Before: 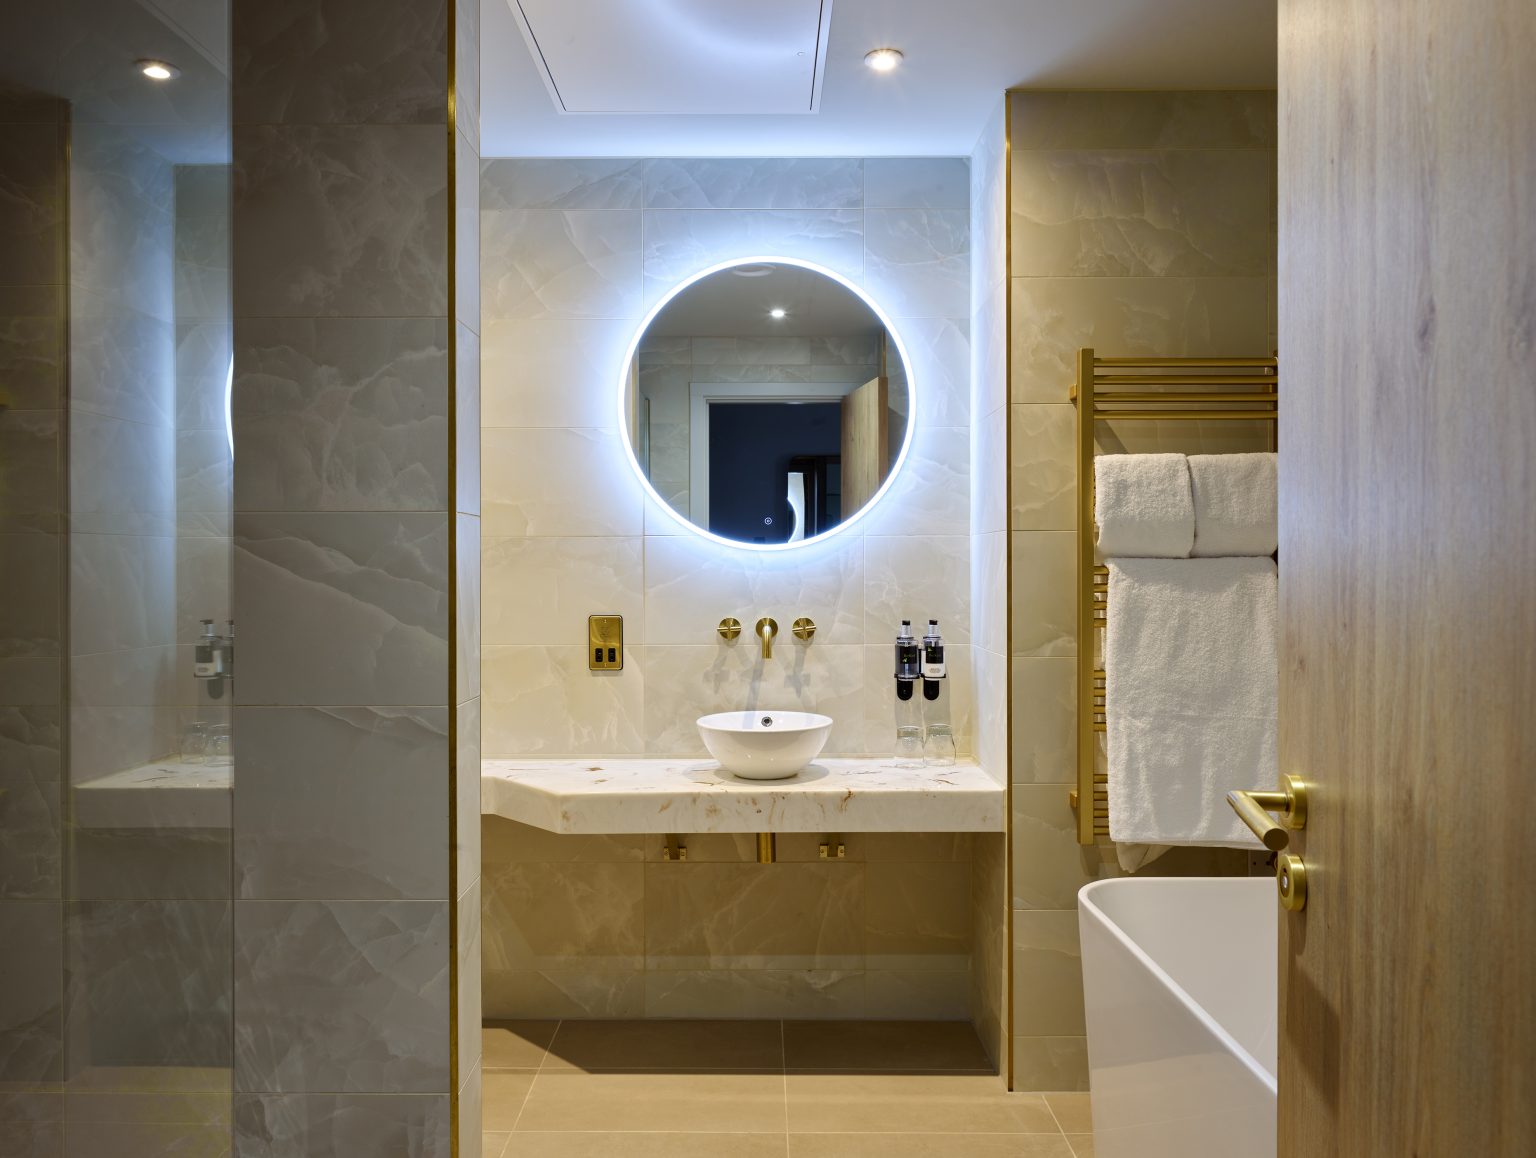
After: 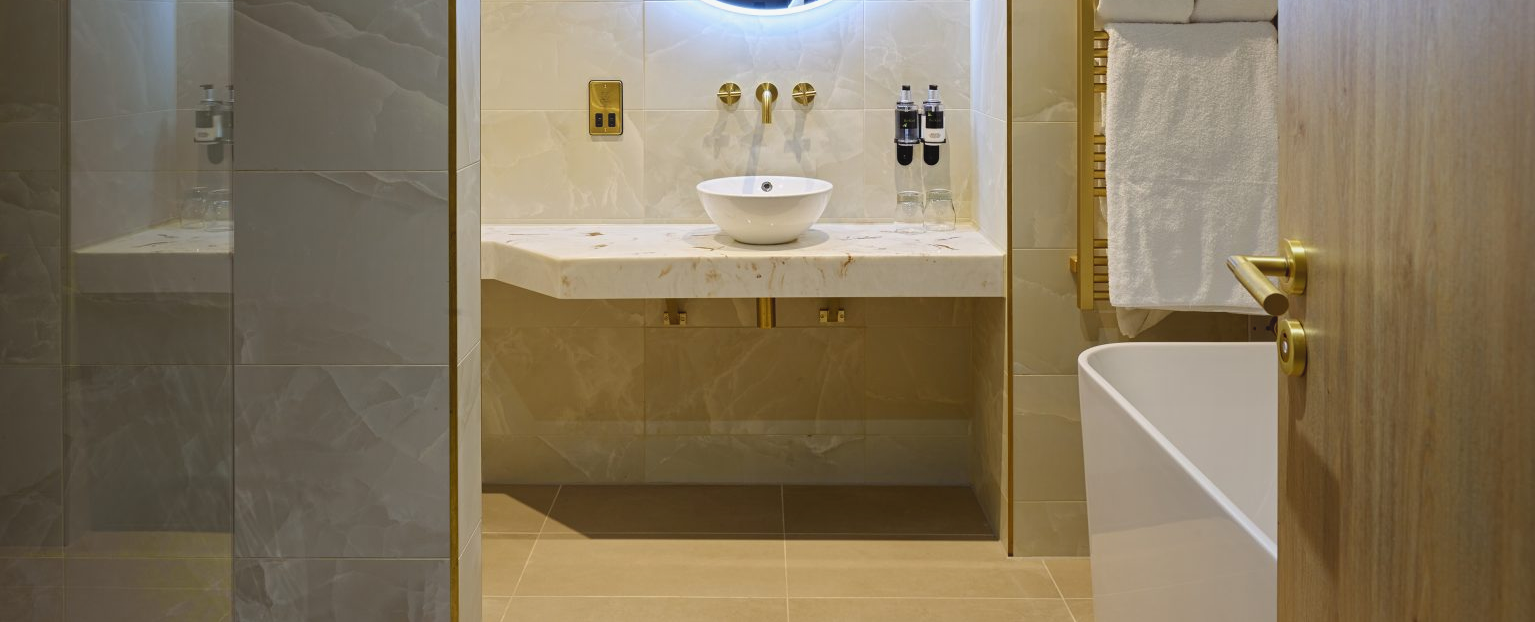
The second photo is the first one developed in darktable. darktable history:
contrast equalizer: y [[0.439, 0.44, 0.442, 0.457, 0.493, 0.498], [0.5 ×6], [0.5 ×6], [0 ×6], [0 ×6]], mix 0.76
crop and rotate: top 46.237%
